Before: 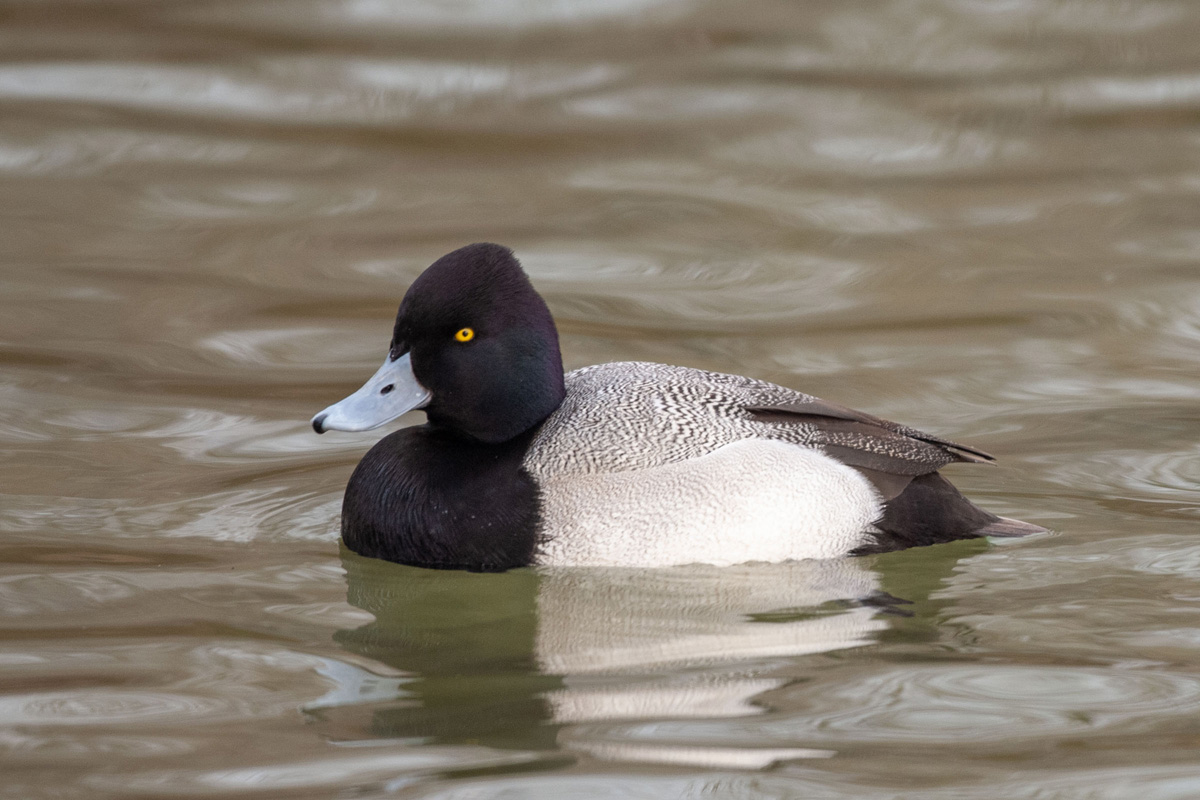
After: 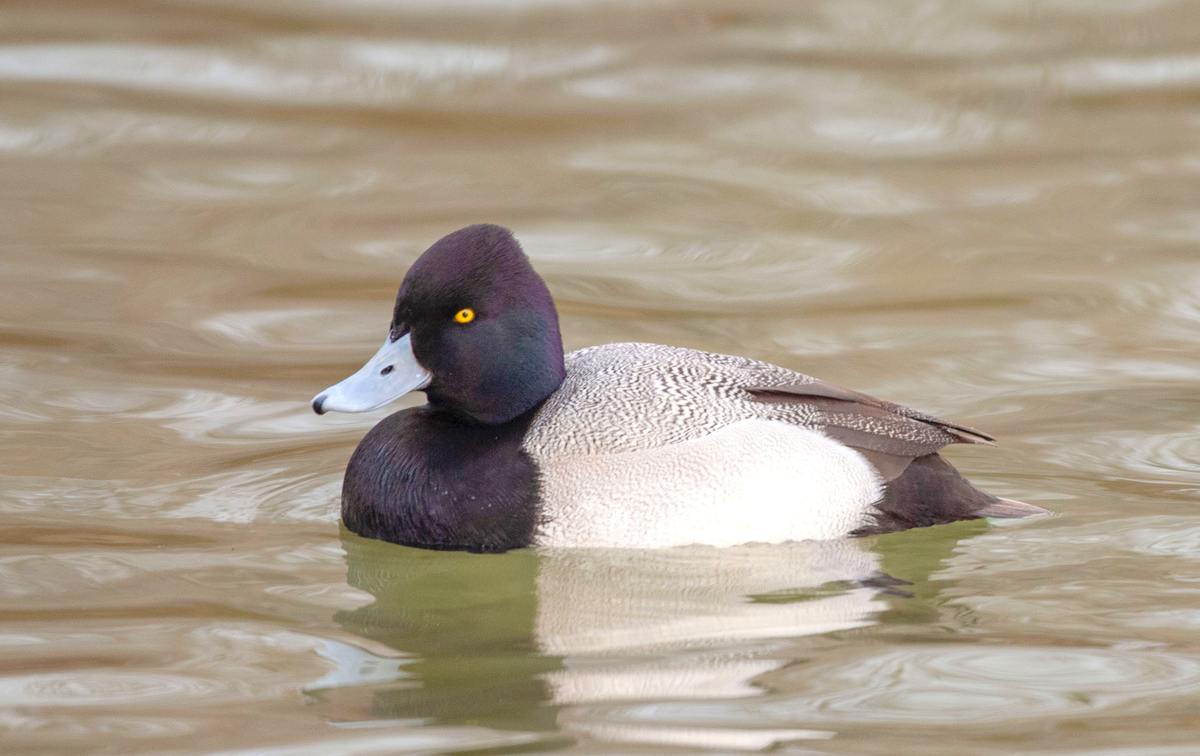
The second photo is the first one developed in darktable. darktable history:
crop and rotate: top 2.479%, bottom 3.018%
levels: levels [0, 0.397, 0.955]
